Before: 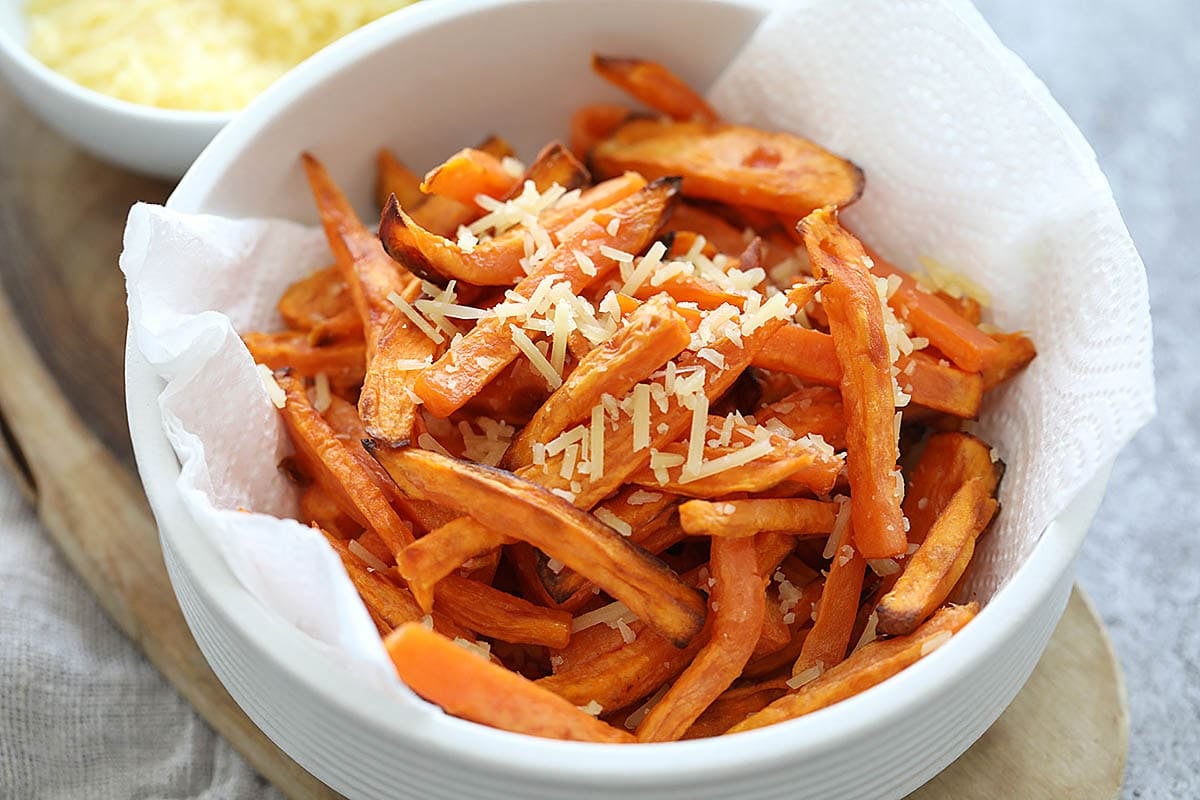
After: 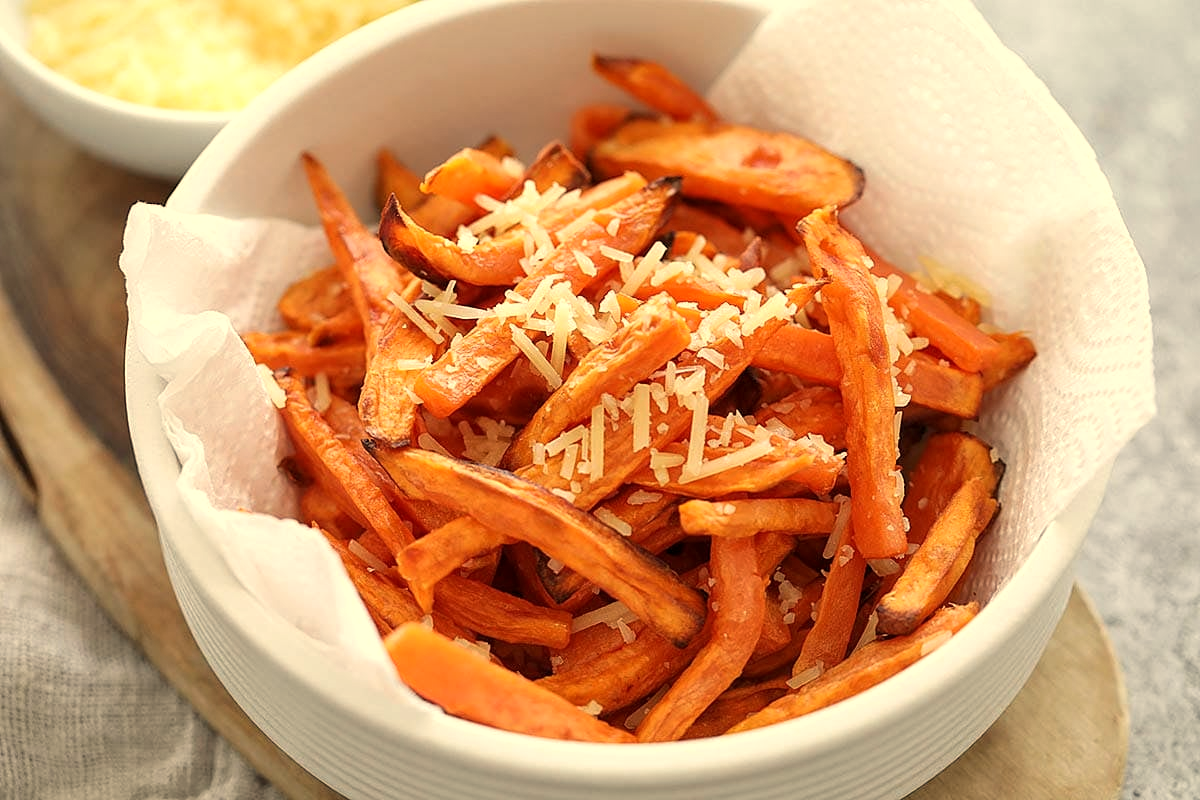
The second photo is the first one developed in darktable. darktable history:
local contrast: highlights 100%, shadows 100%, detail 120%, midtone range 0.2
white balance: red 1.123, blue 0.83
